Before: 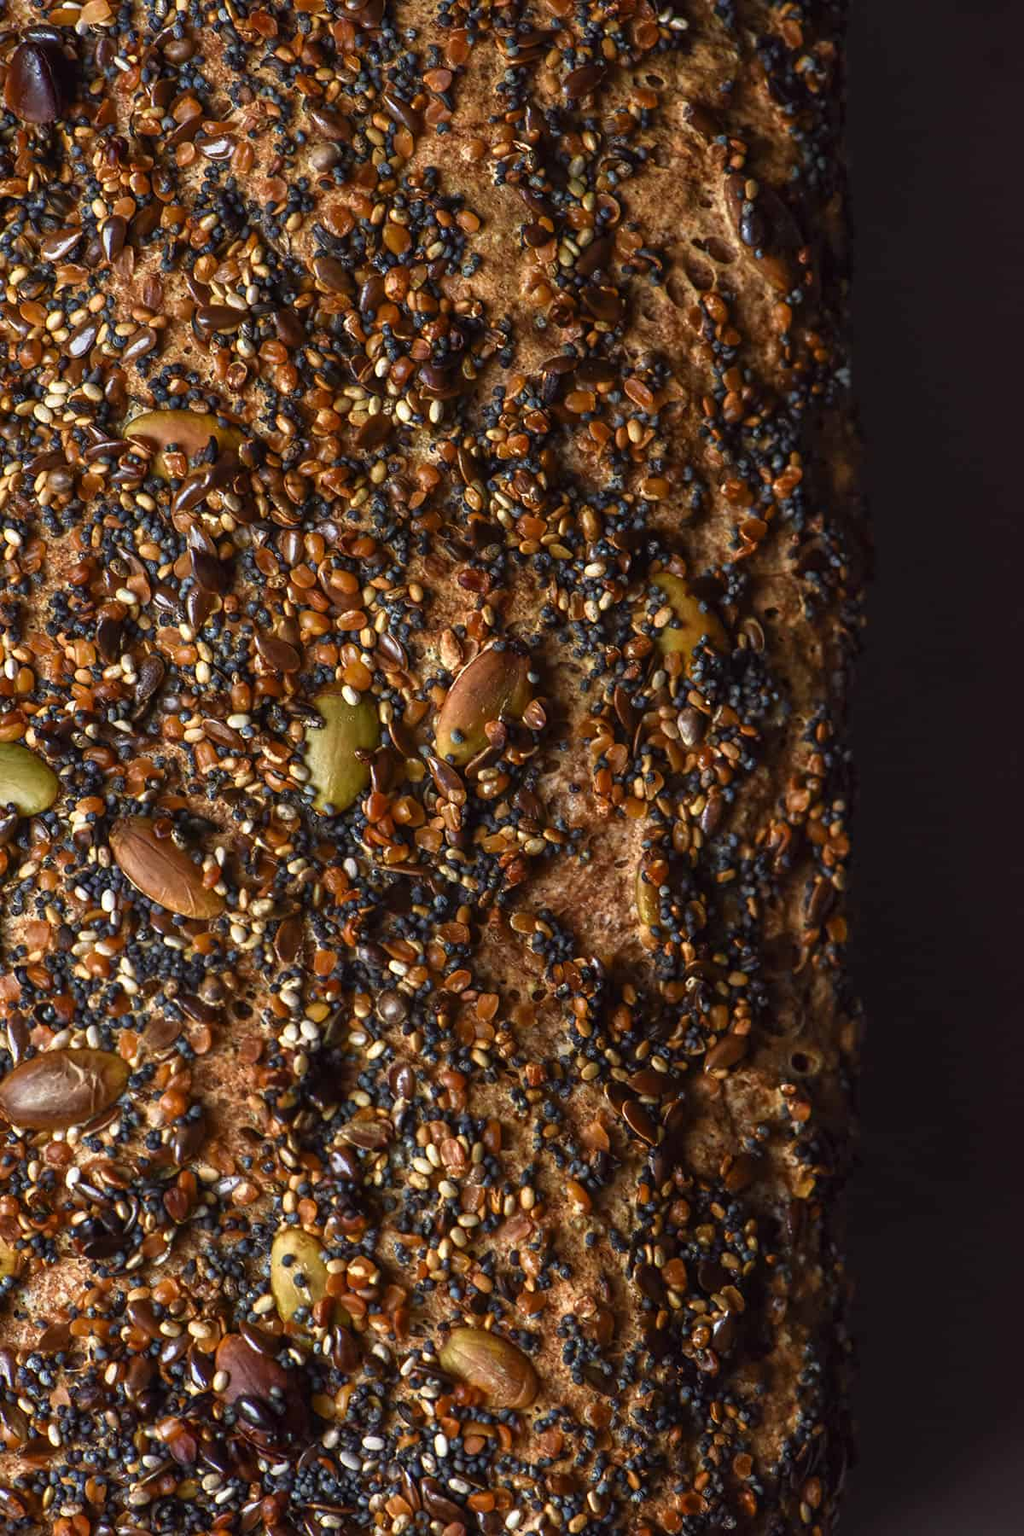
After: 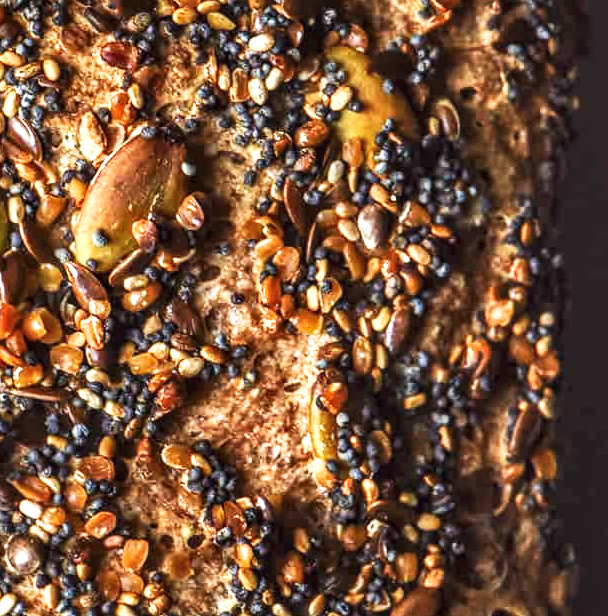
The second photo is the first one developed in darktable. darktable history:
tone curve: curves: ch0 [(0, 0.038) (0.193, 0.212) (0.461, 0.502) (0.634, 0.709) (0.852, 0.89) (1, 0.967)]; ch1 [(0, 0) (0.35, 0.356) (0.45, 0.453) (0.504, 0.503) (0.532, 0.524) (0.558, 0.555) (0.735, 0.762) (1, 1)]; ch2 [(0, 0) (0.281, 0.266) (0.456, 0.469) (0.5, 0.5) (0.533, 0.545) (0.606, 0.598) (0.646, 0.654) (1, 1)], preserve colors none
exposure: black level correction 0, exposure 1.024 EV, compensate highlight preservation false
color calibration: illuminant same as pipeline (D50), adaptation none (bypass), x 0.334, y 0.335, temperature 5023.1 K
contrast equalizer: y [[0.546, 0.552, 0.554, 0.554, 0.552, 0.546], [0.5 ×6], [0.5 ×6], [0 ×6], [0 ×6]]
crop: left 36.374%, top 34.748%, right 12.937%, bottom 30.996%
local contrast: detail 130%
